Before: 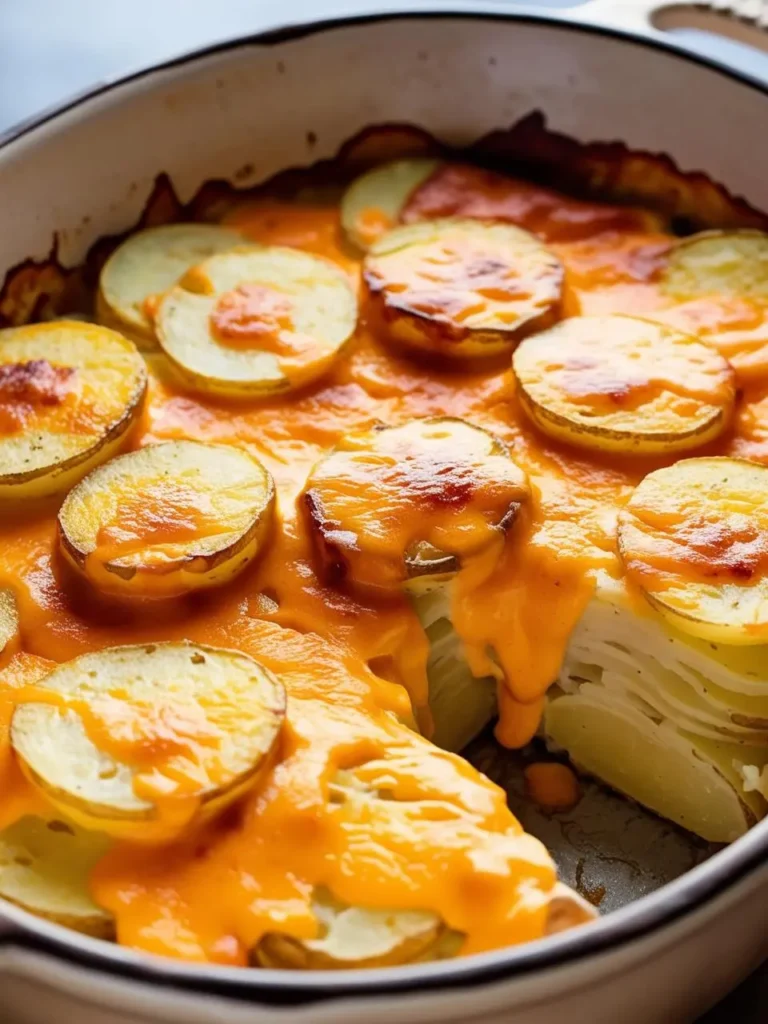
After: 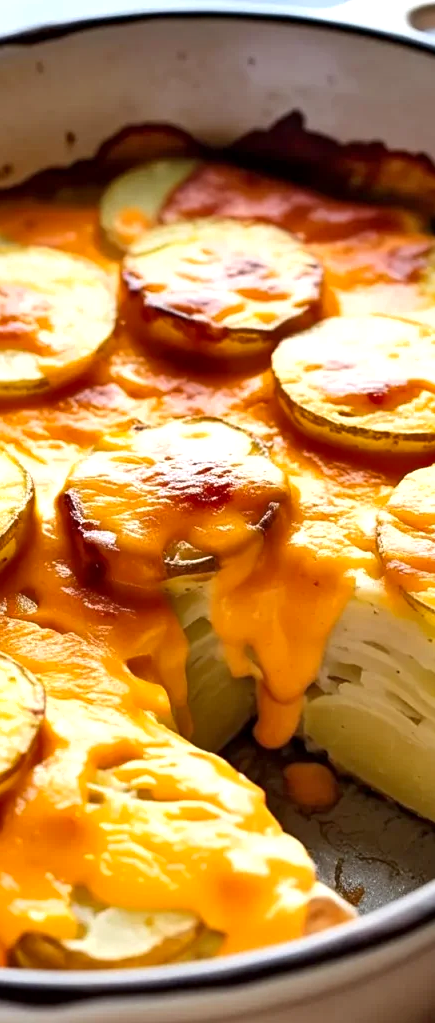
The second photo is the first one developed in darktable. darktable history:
white balance: red 0.986, blue 1.01
crop: left 31.458%, top 0%, right 11.876%
shadows and highlights: white point adjustment 0.05, highlights color adjustment 55.9%, soften with gaussian
exposure: black level correction 0.001, exposure 0.5 EV, compensate exposure bias true, compensate highlight preservation false
sharpen: amount 0.2
